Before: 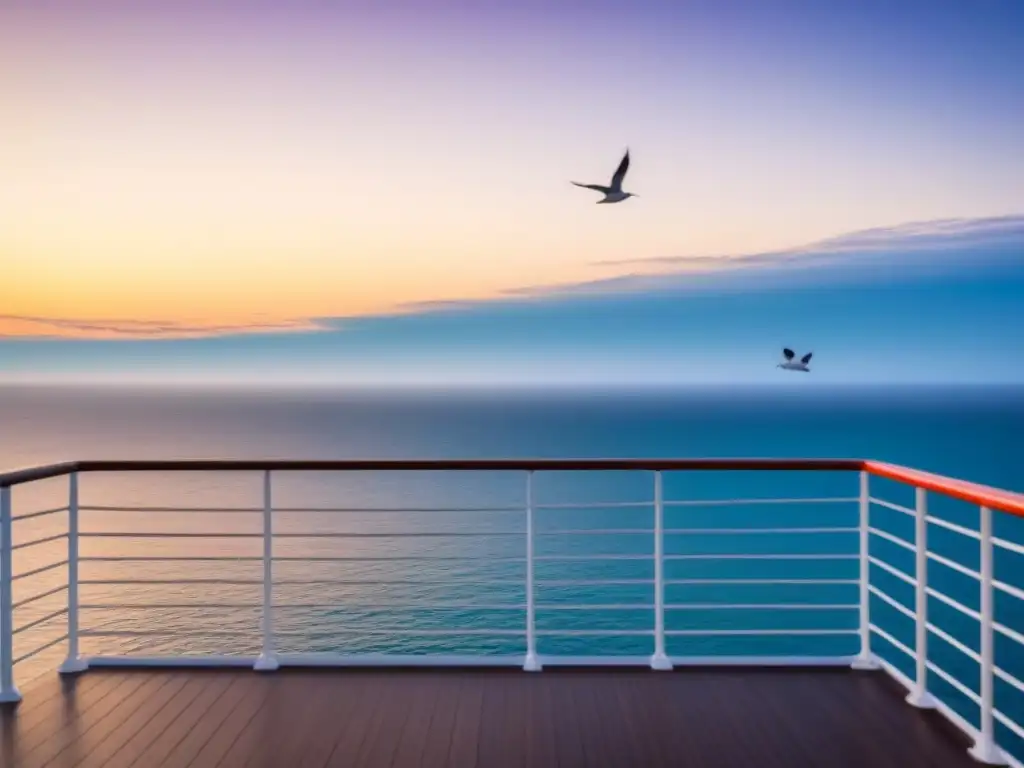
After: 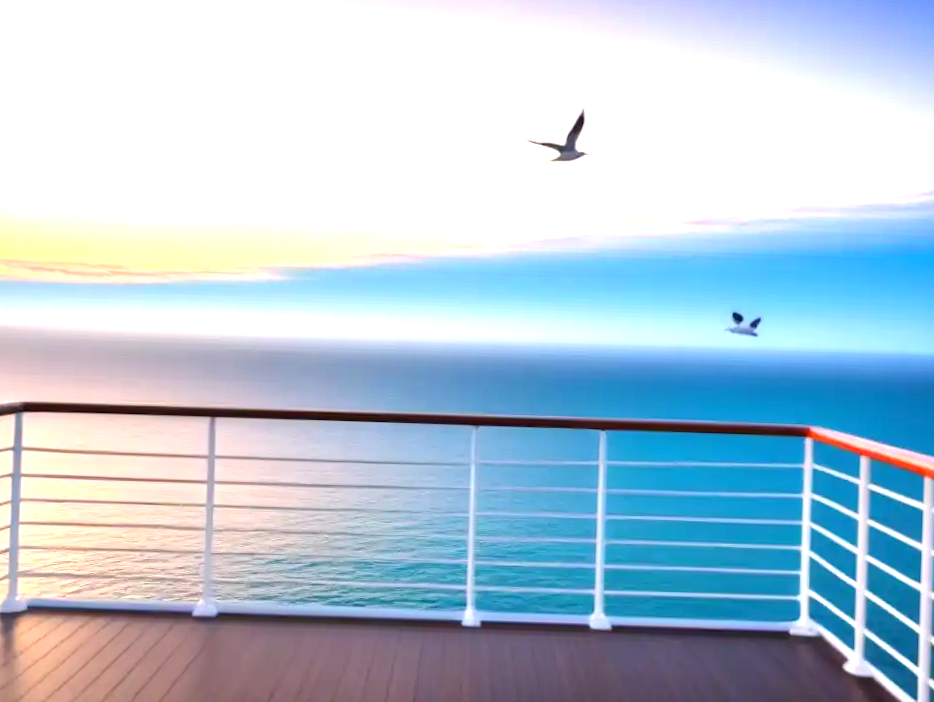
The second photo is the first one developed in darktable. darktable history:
crop and rotate: angle -1.89°, left 3.167%, top 3.949%, right 1.598%, bottom 0.647%
exposure: black level correction 0, exposure 1.199 EV, compensate highlight preservation false
